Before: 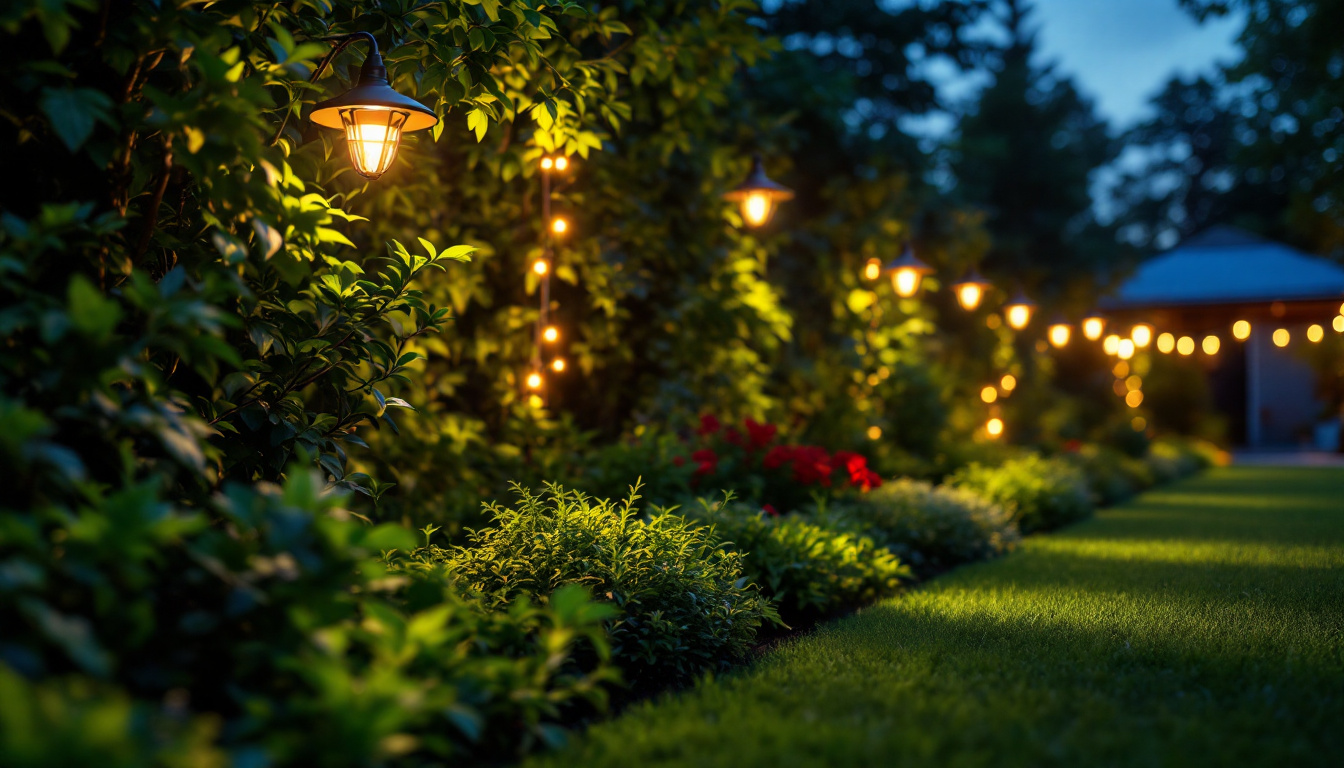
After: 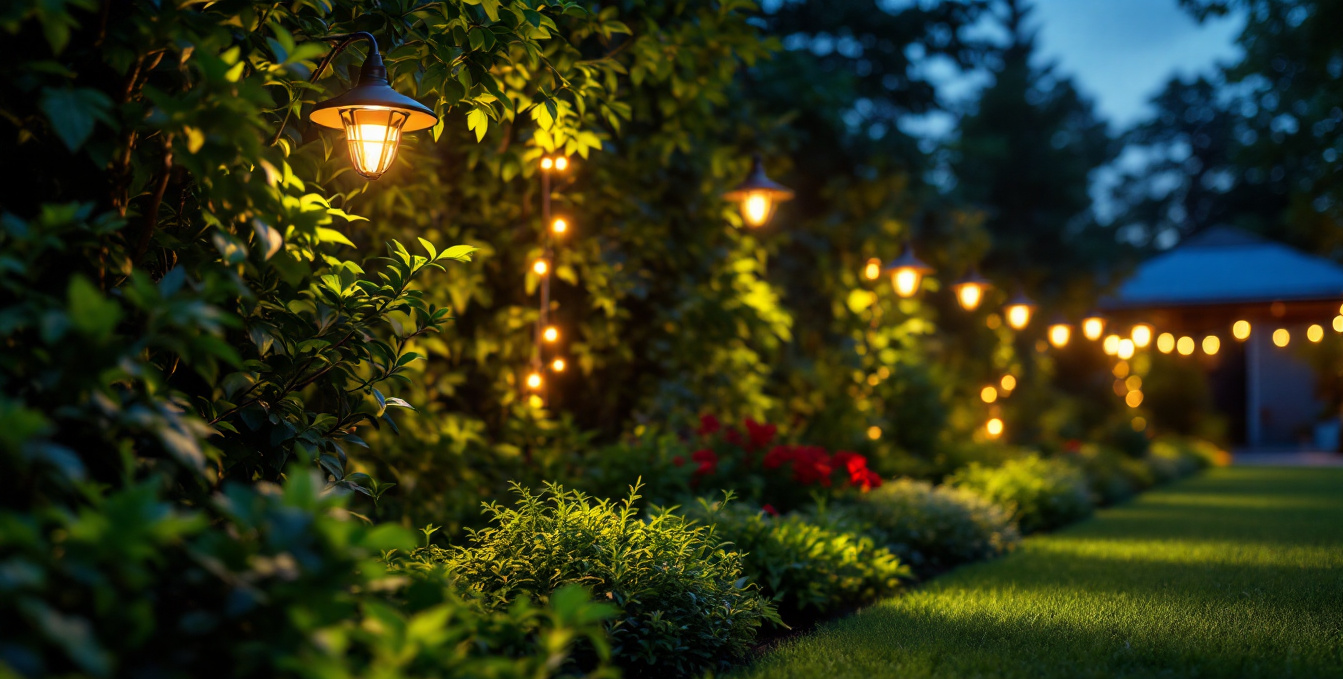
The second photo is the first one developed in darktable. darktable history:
color correction: highlights a* -0.182, highlights b* -0.124
crop and rotate: top 0%, bottom 11.49%
